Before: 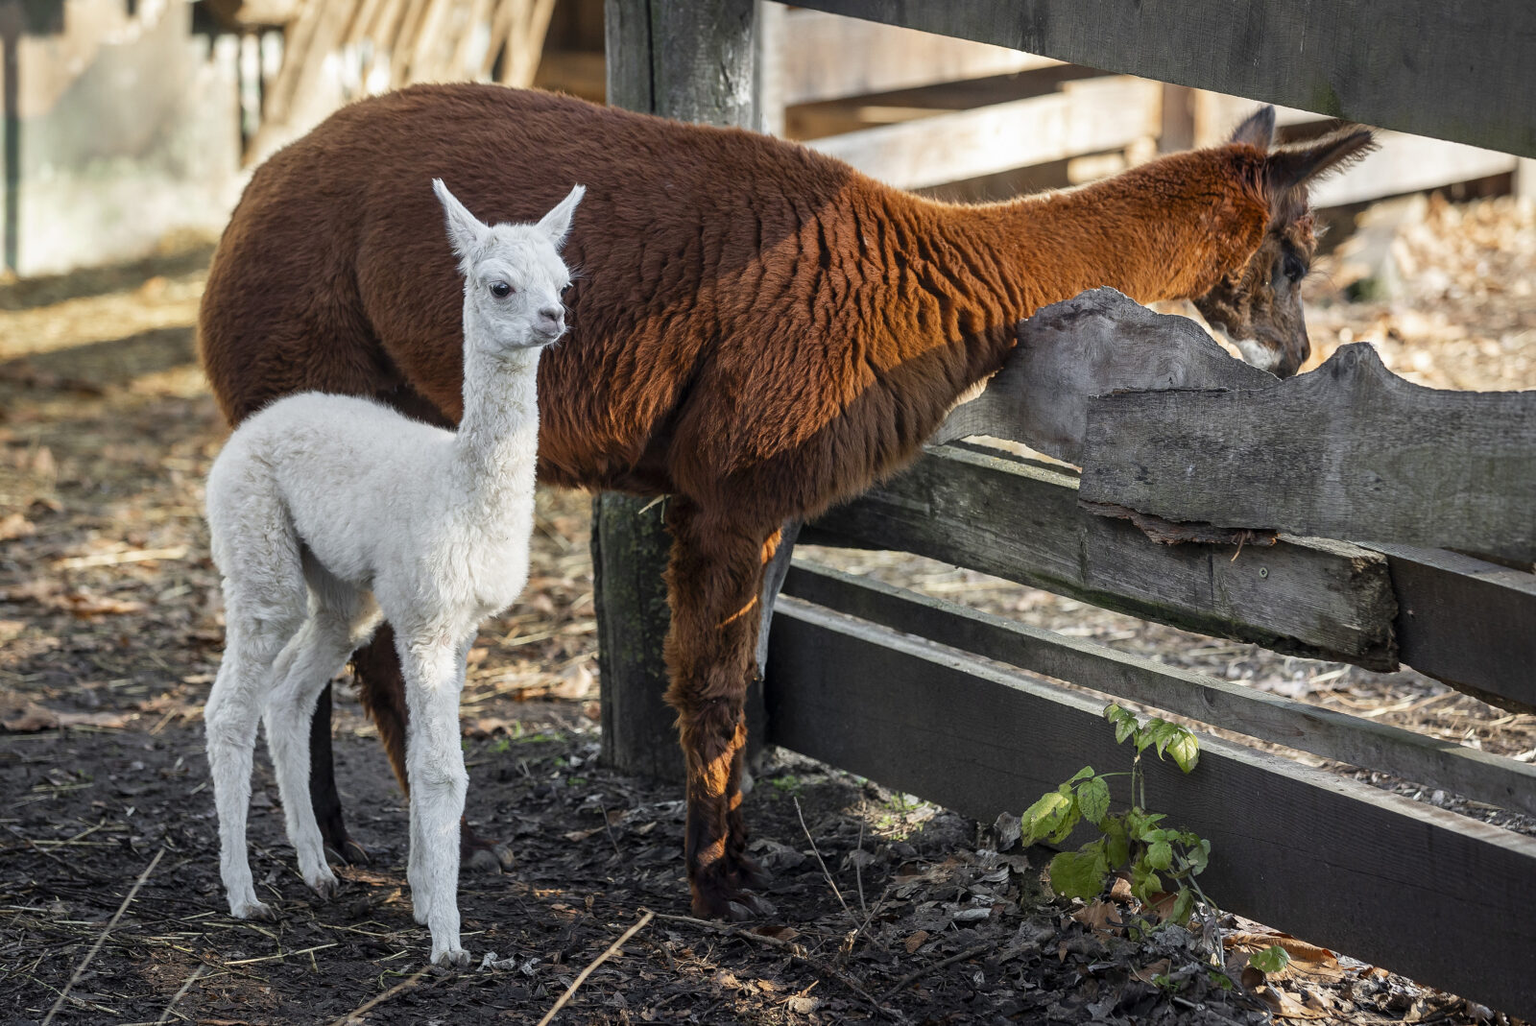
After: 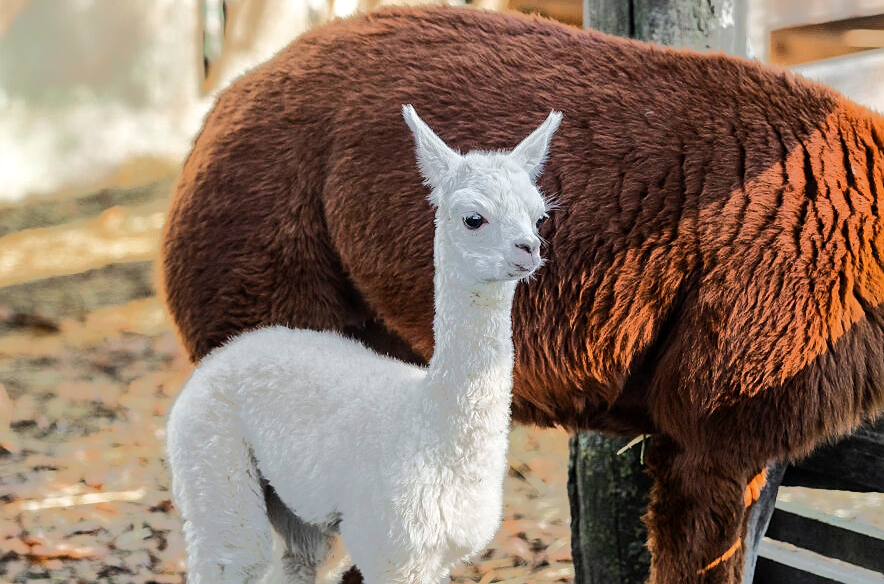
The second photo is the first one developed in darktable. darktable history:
sharpen: radius 1.226, amount 0.301, threshold 0.032
tone equalizer: -8 EV -0.495 EV, -7 EV -0.295 EV, -6 EV -0.056 EV, -5 EV 0.433 EV, -4 EV 0.988 EV, -3 EV 0.809 EV, -2 EV -0.01 EV, -1 EV 0.141 EV, +0 EV -0.027 EV, edges refinement/feathering 500, mask exposure compensation -1.57 EV, preserve details no
crop and rotate: left 3.025%, top 7.685%, right 41.666%, bottom 37.595%
